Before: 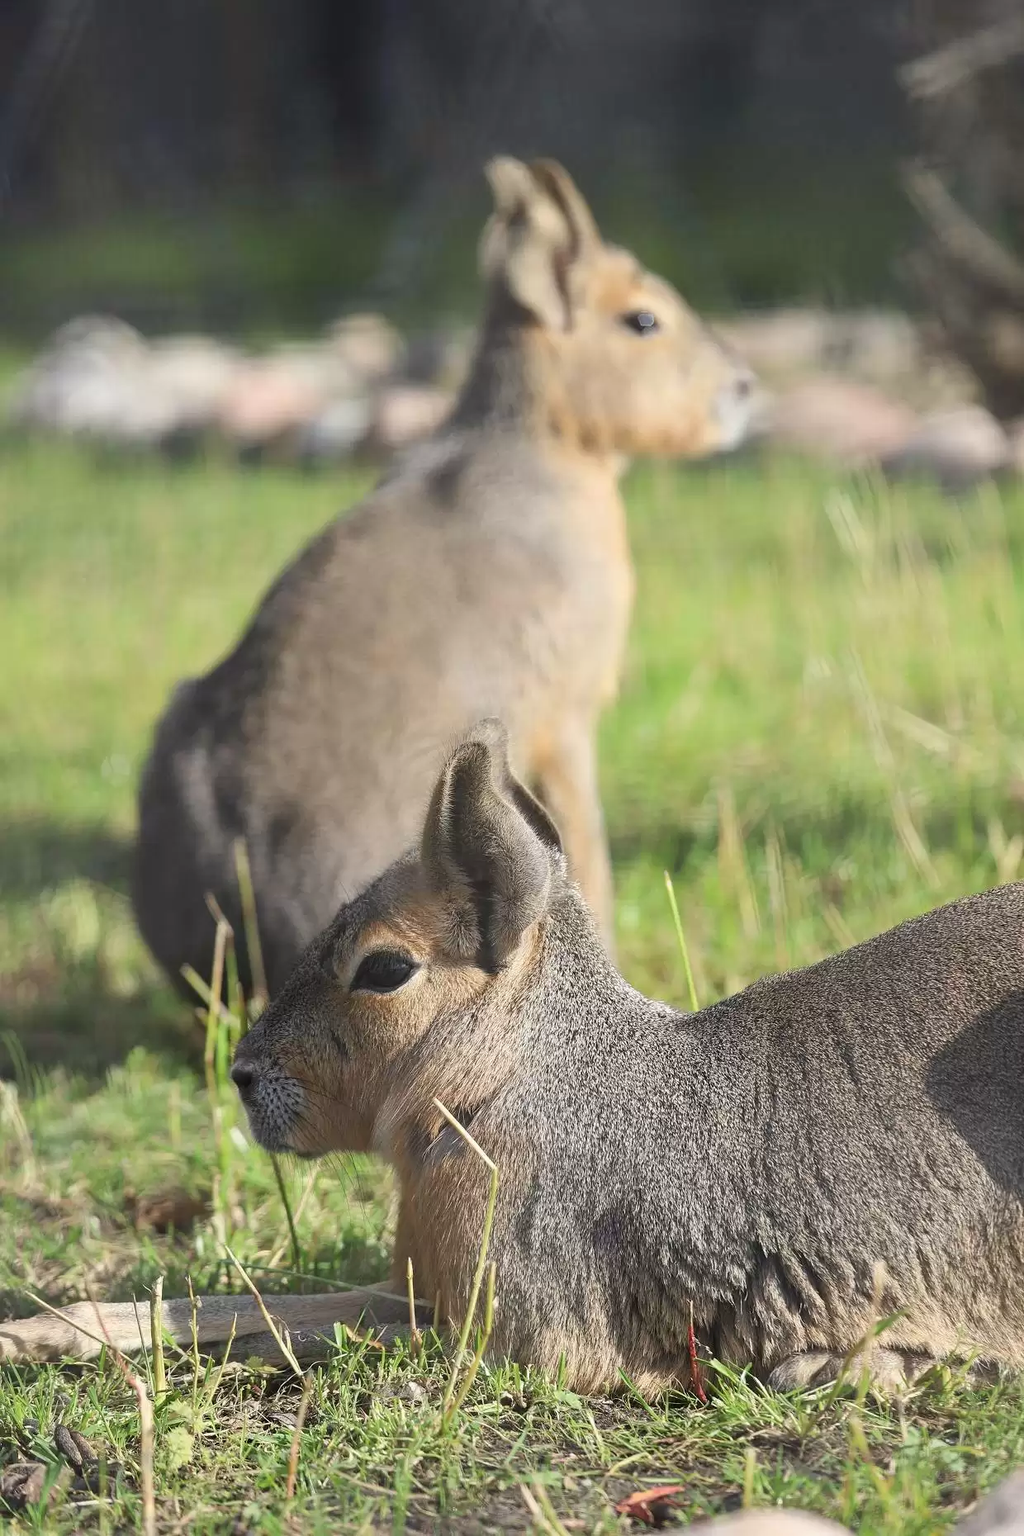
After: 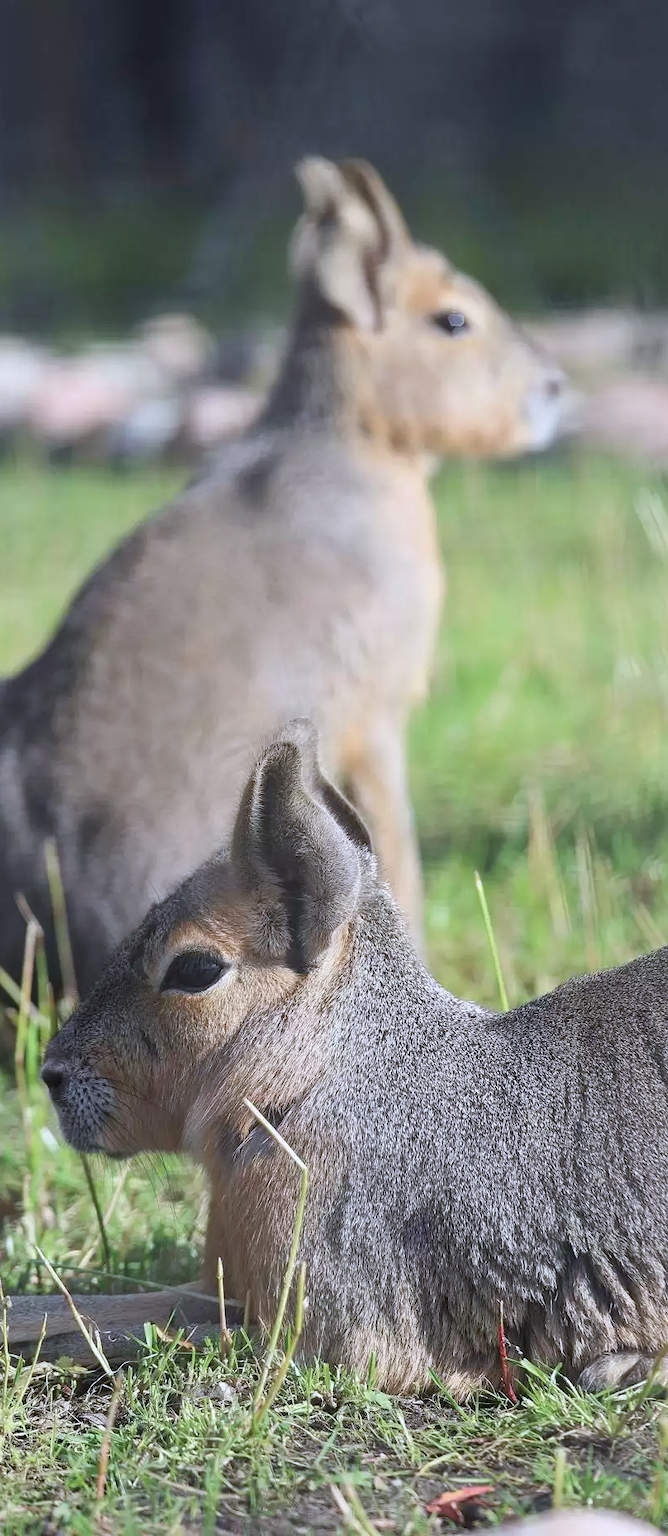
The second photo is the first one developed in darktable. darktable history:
color calibration: illuminant custom, x 0.372, y 0.383, temperature 4281.06 K
crop and rotate: left 18.628%, right 16.071%
